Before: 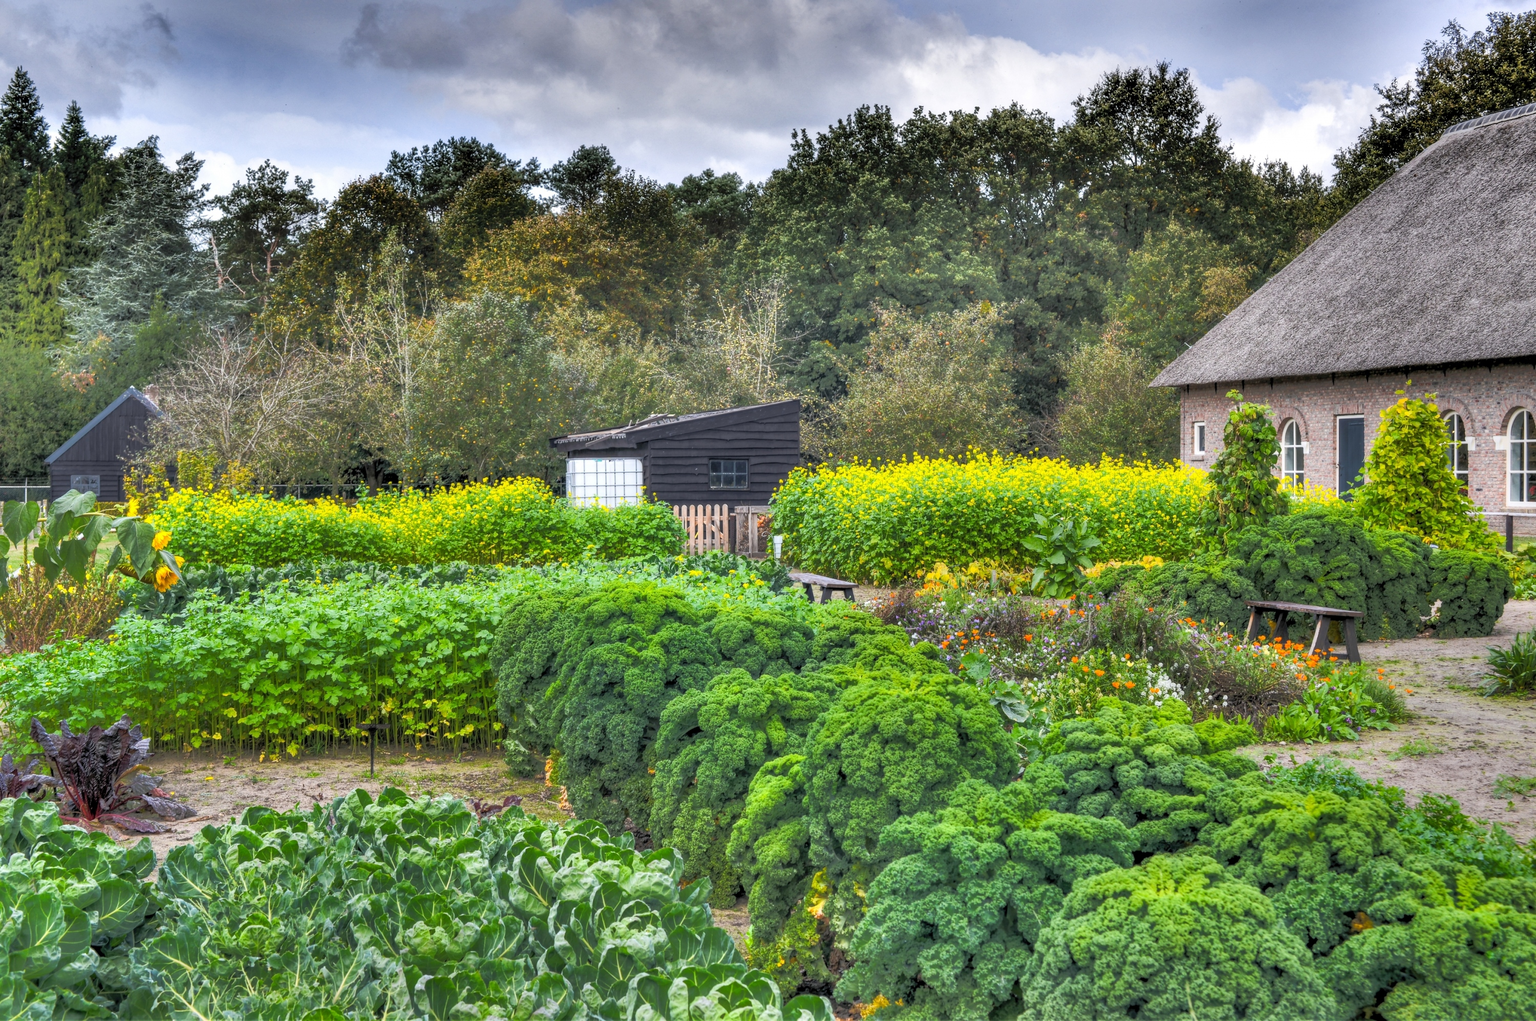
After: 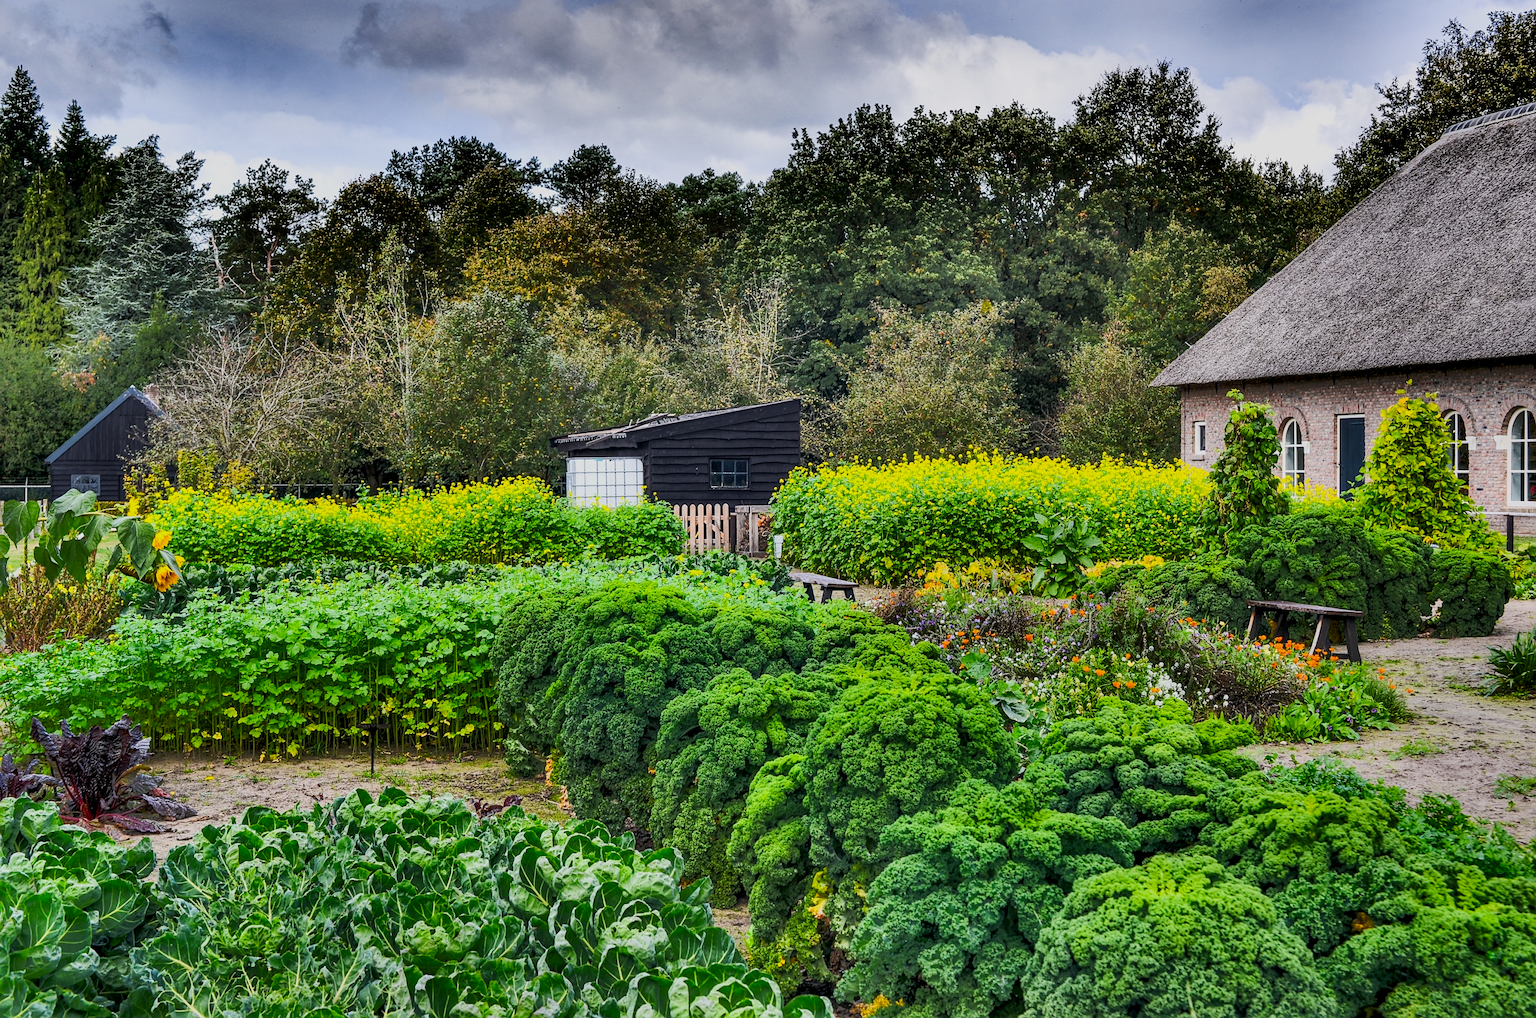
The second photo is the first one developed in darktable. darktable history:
sharpen: on, module defaults
filmic rgb: black relative exposure -7.65 EV, white relative exposure 4.56 EV, hardness 3.61, contrast 0.994
contrast brightness saturation: contrast 0.213, brightness -0.101, saturation 0.21
crop: top 0.107%, bottom 0.175%
